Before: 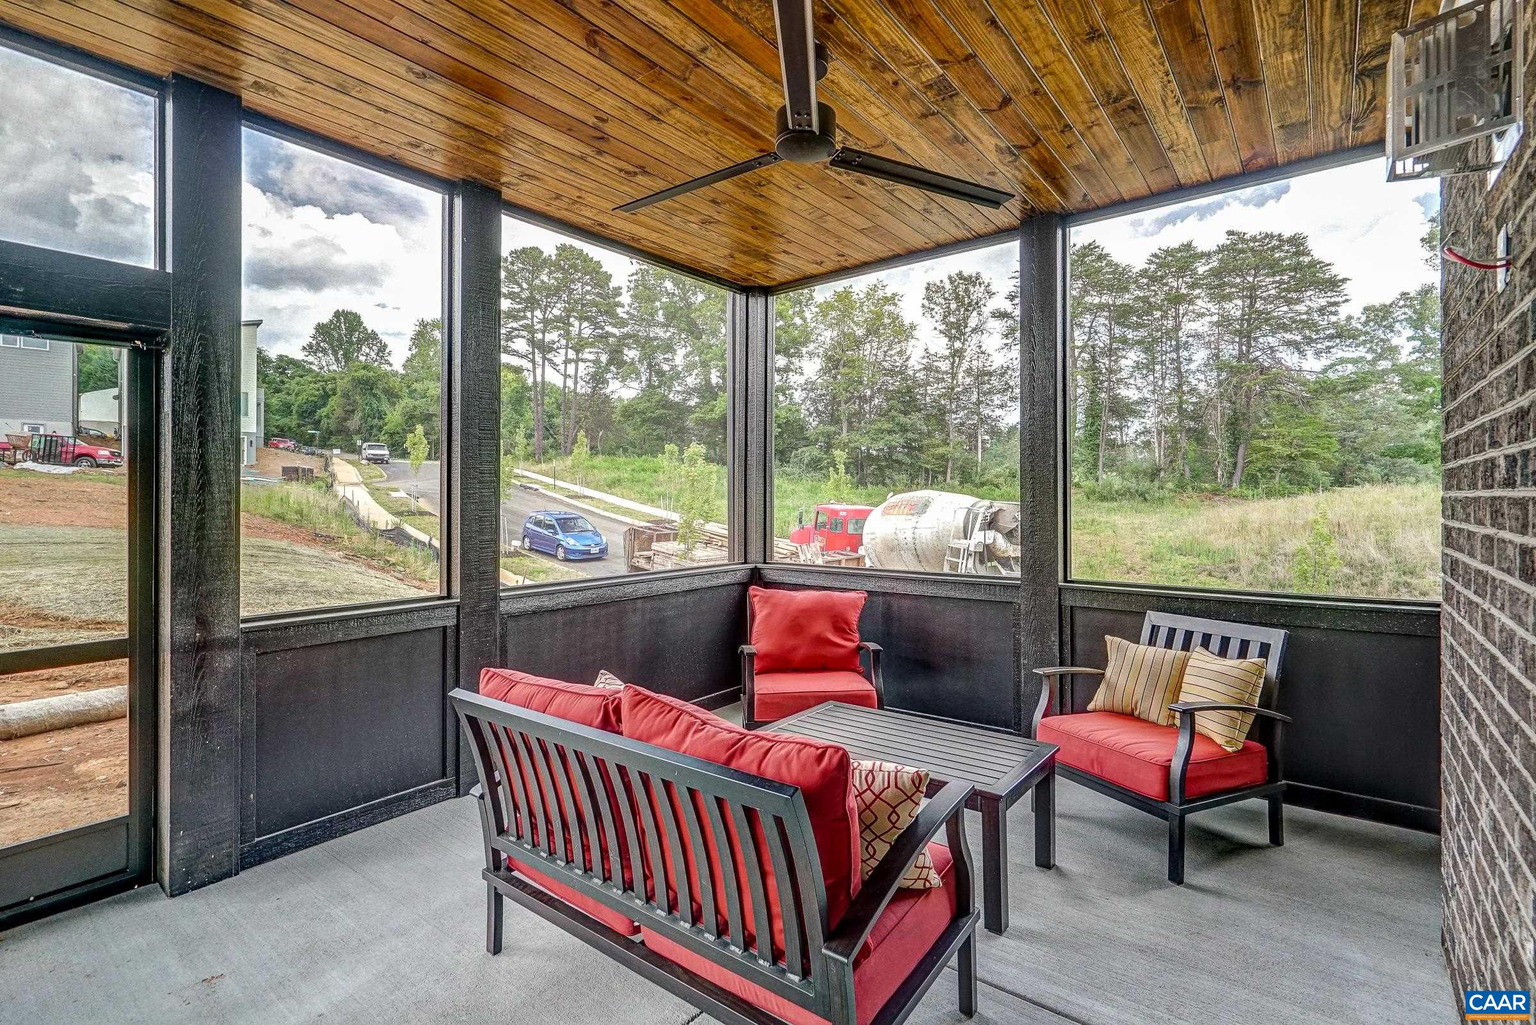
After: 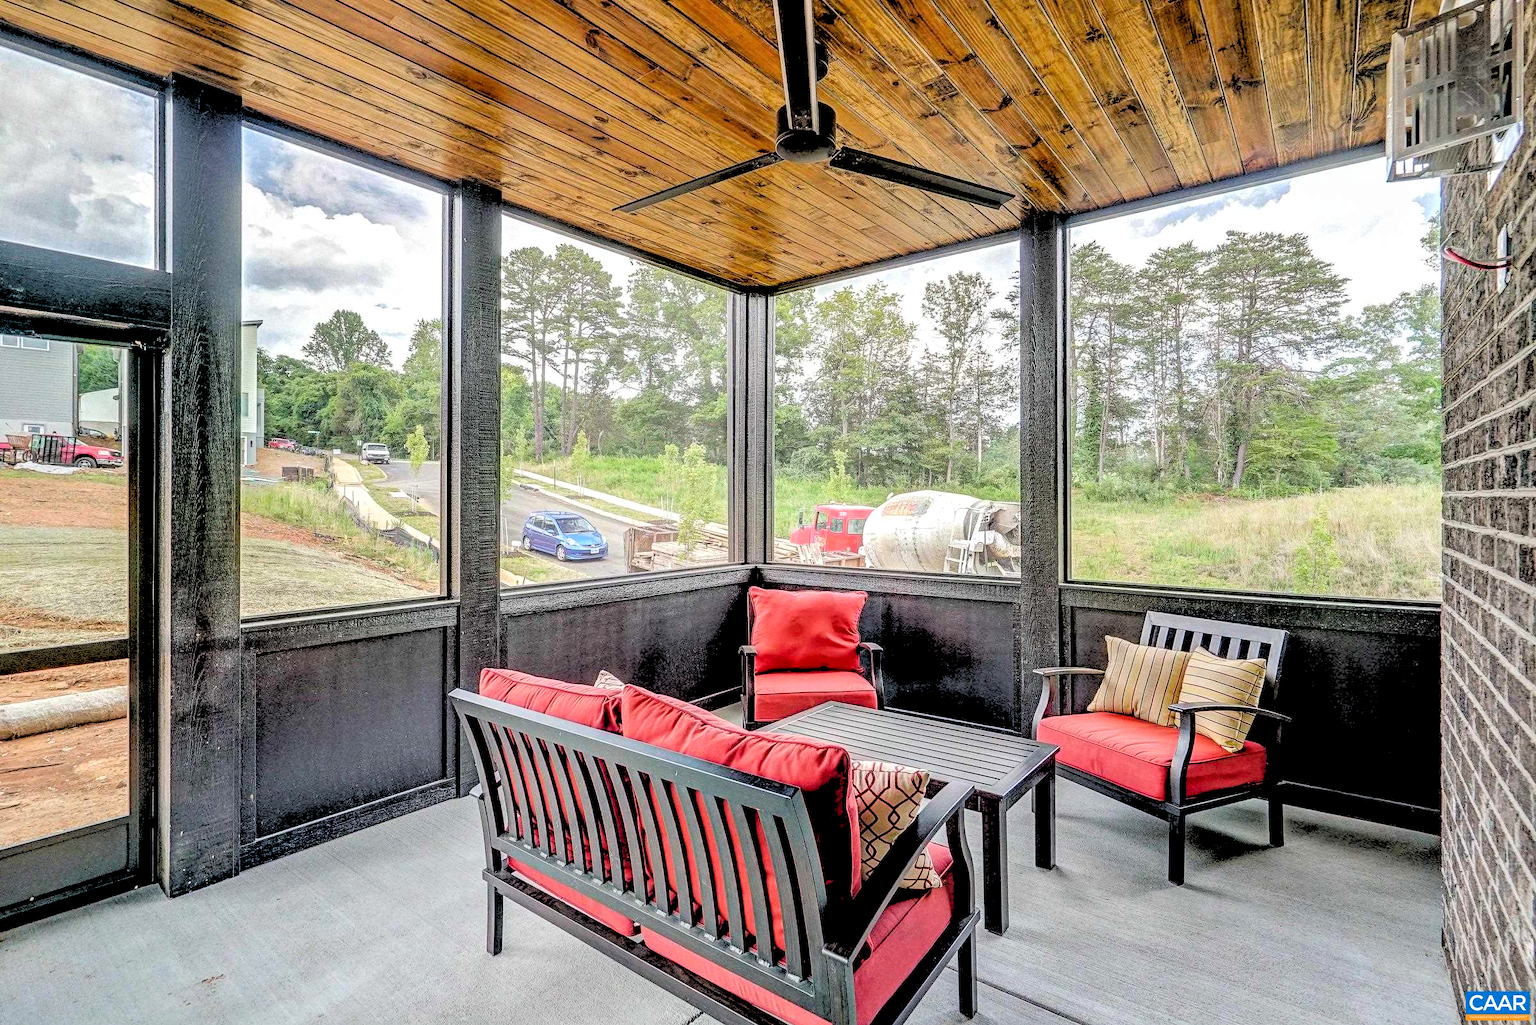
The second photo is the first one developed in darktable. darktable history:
rgb levels: levels [[0.027, 0.429, 0.996], [0, 0.5, 1], [0, 0.5, 1]]
contrast equalizer: octaves 7, y [[0.6 ×6], [0.55 ×6], [0 ×6], [0 ×6], [0 ×6]], mix 0.15
